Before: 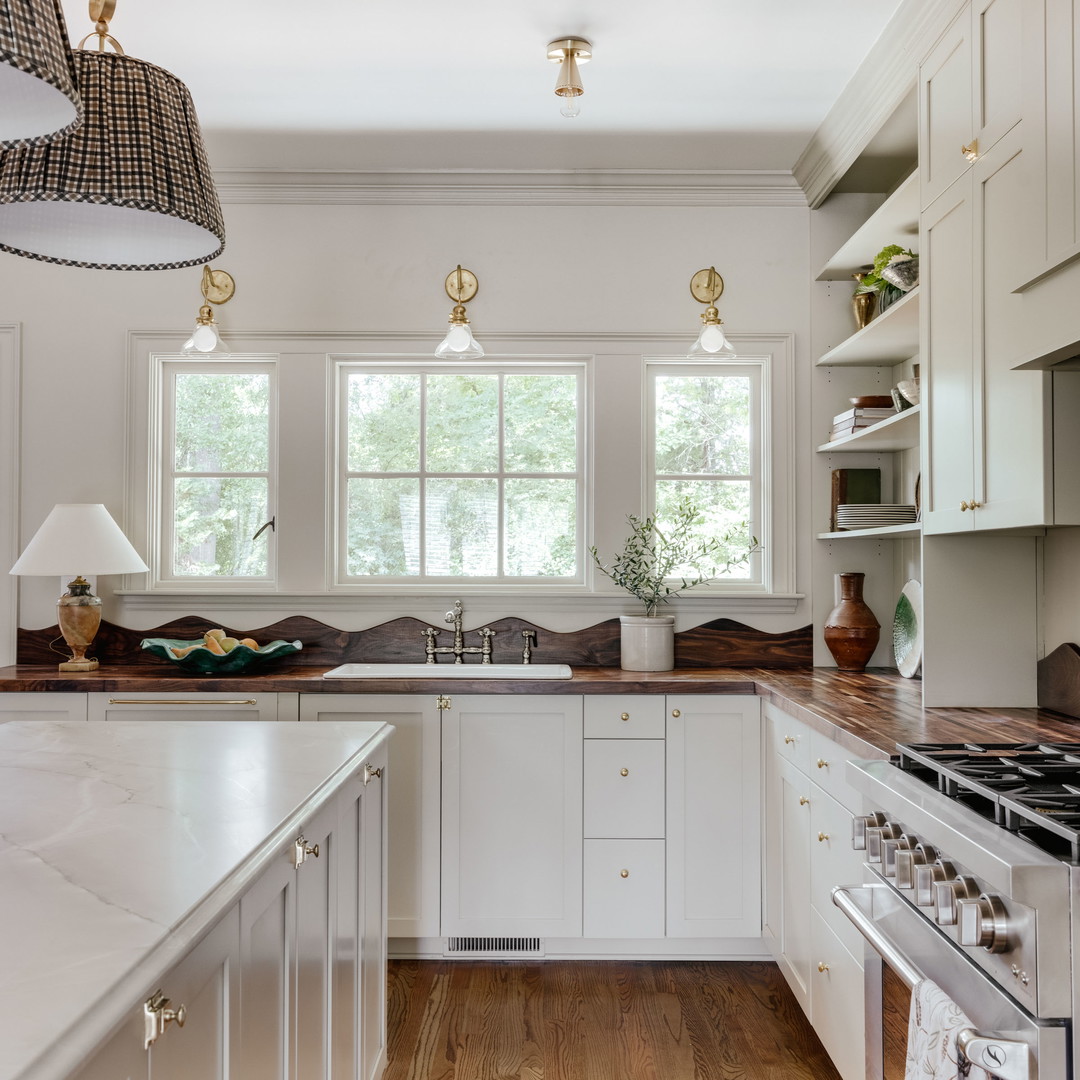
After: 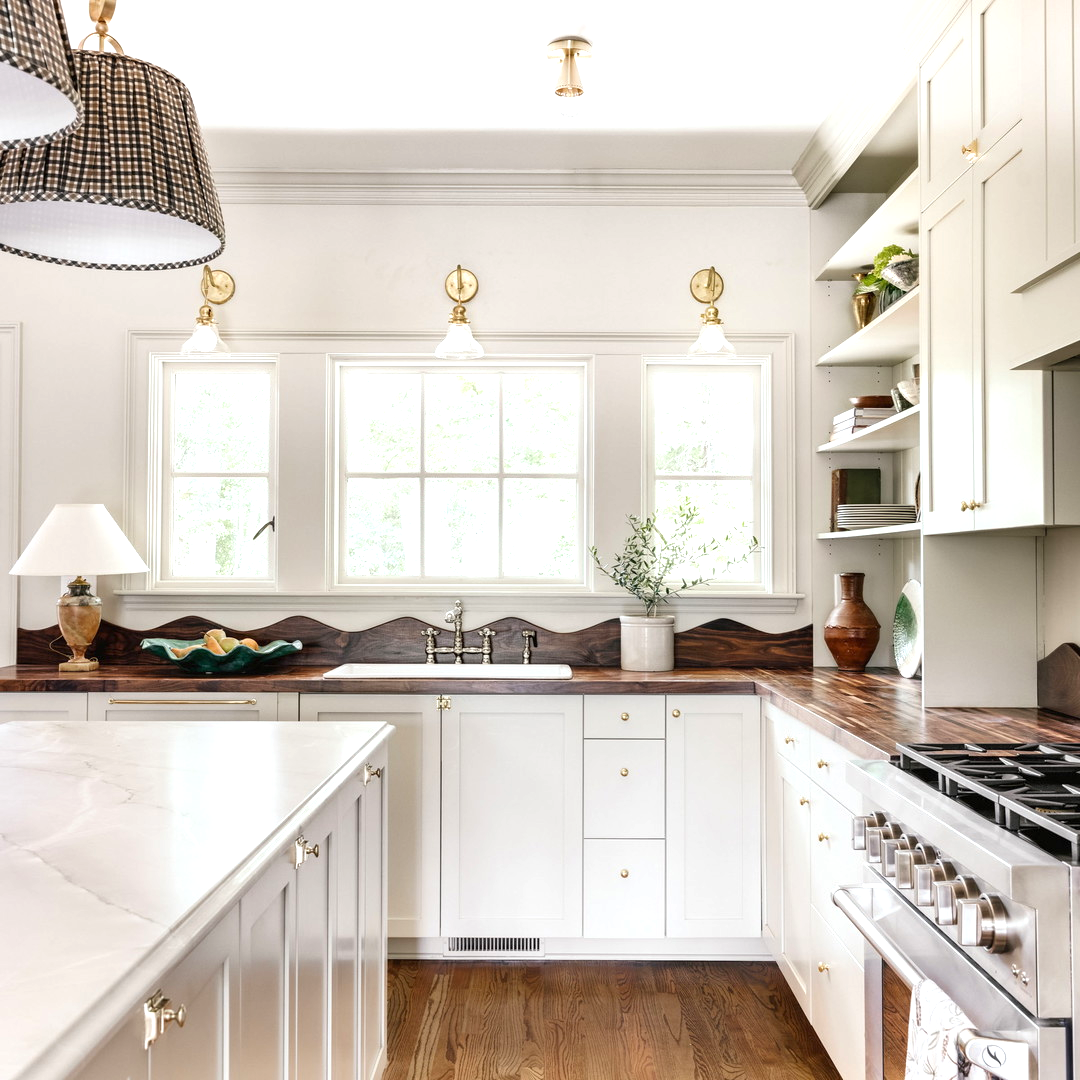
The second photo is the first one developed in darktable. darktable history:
exposure: exposure 0.828 EV, compensate highlight preservation false
